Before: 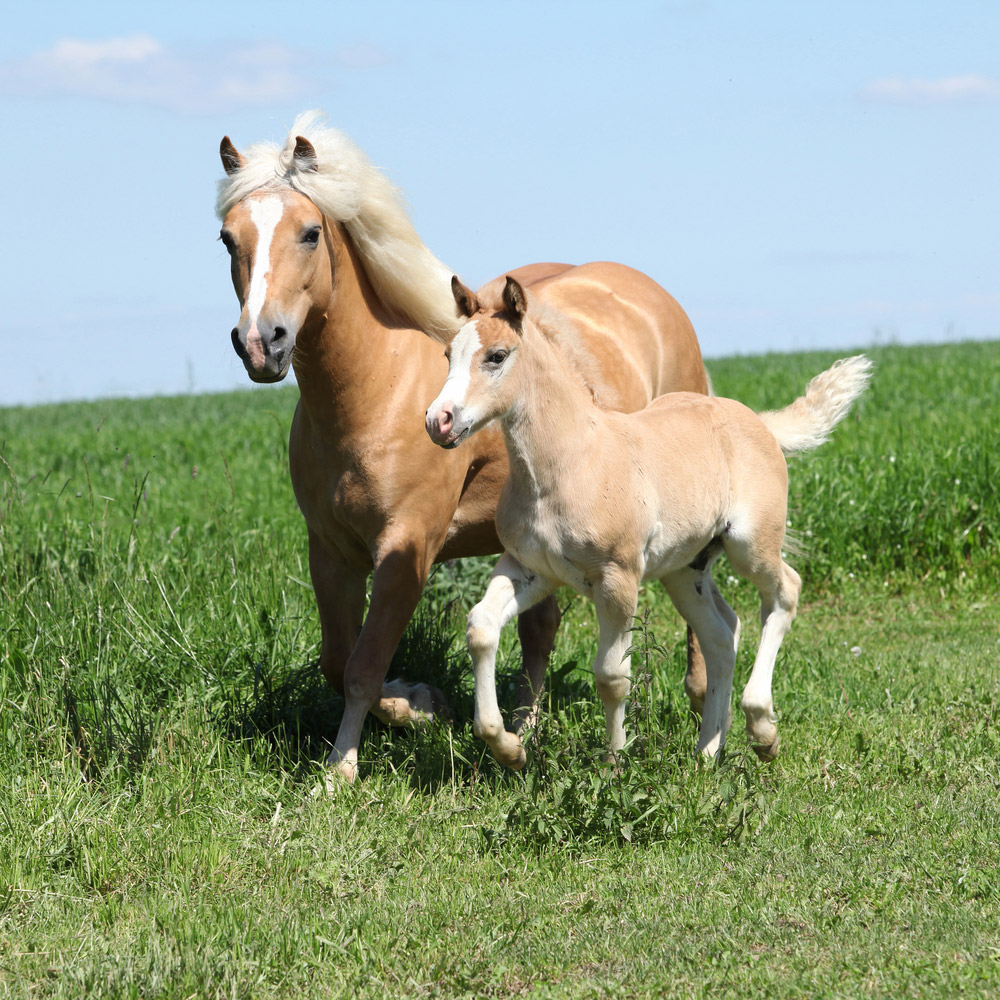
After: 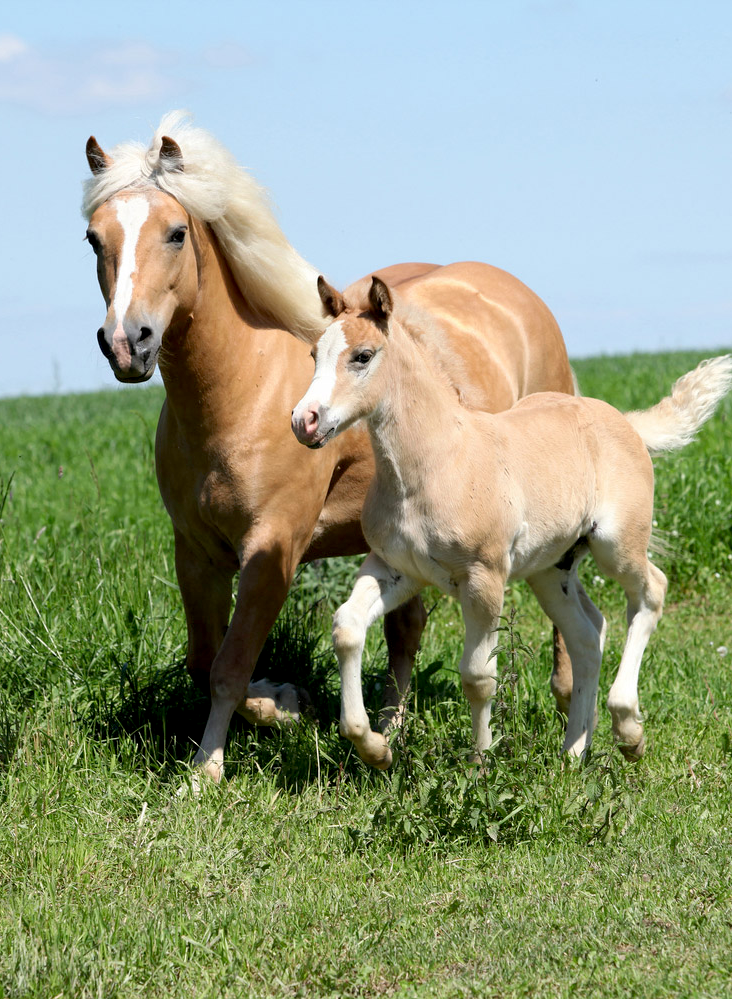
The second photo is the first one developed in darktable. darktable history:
exposure: black level correction 0.009, compensate highlight preservation false
crop: left 13.443%, right 13.31%
